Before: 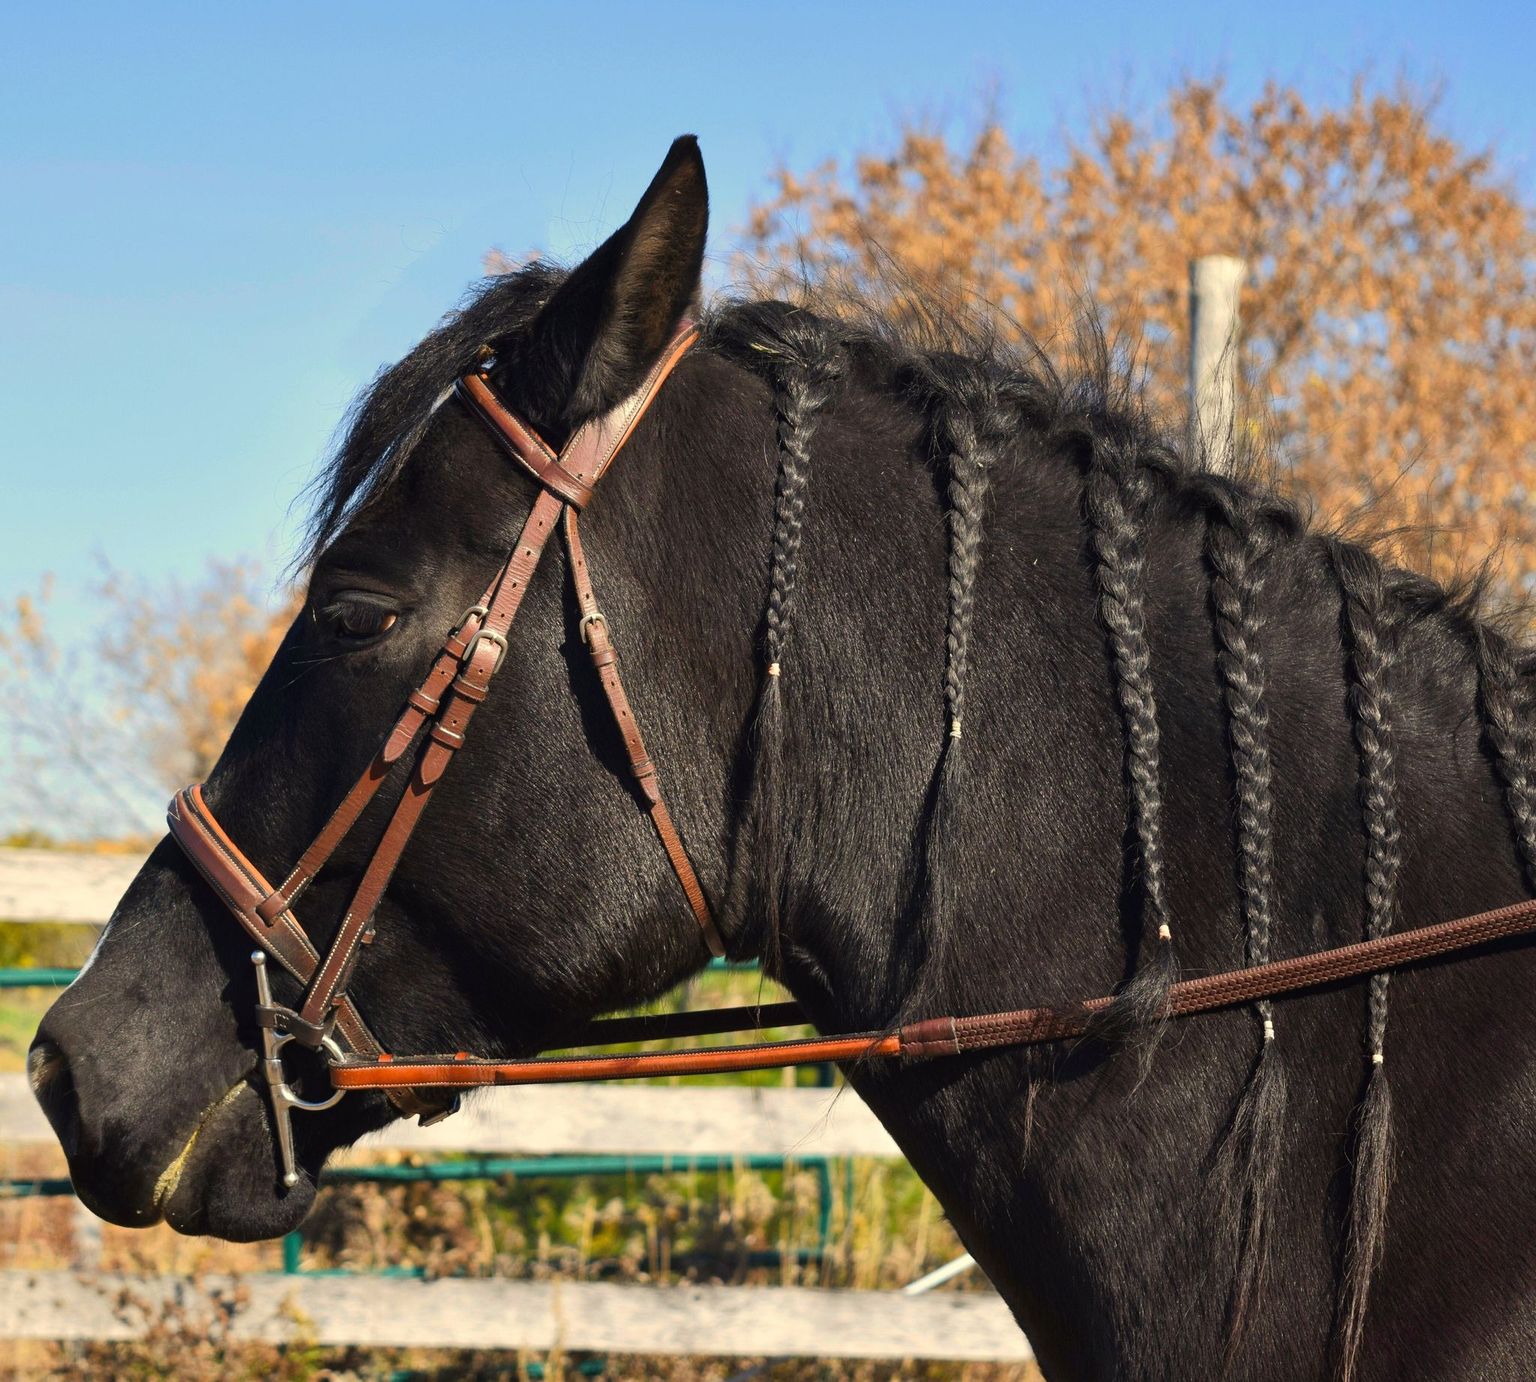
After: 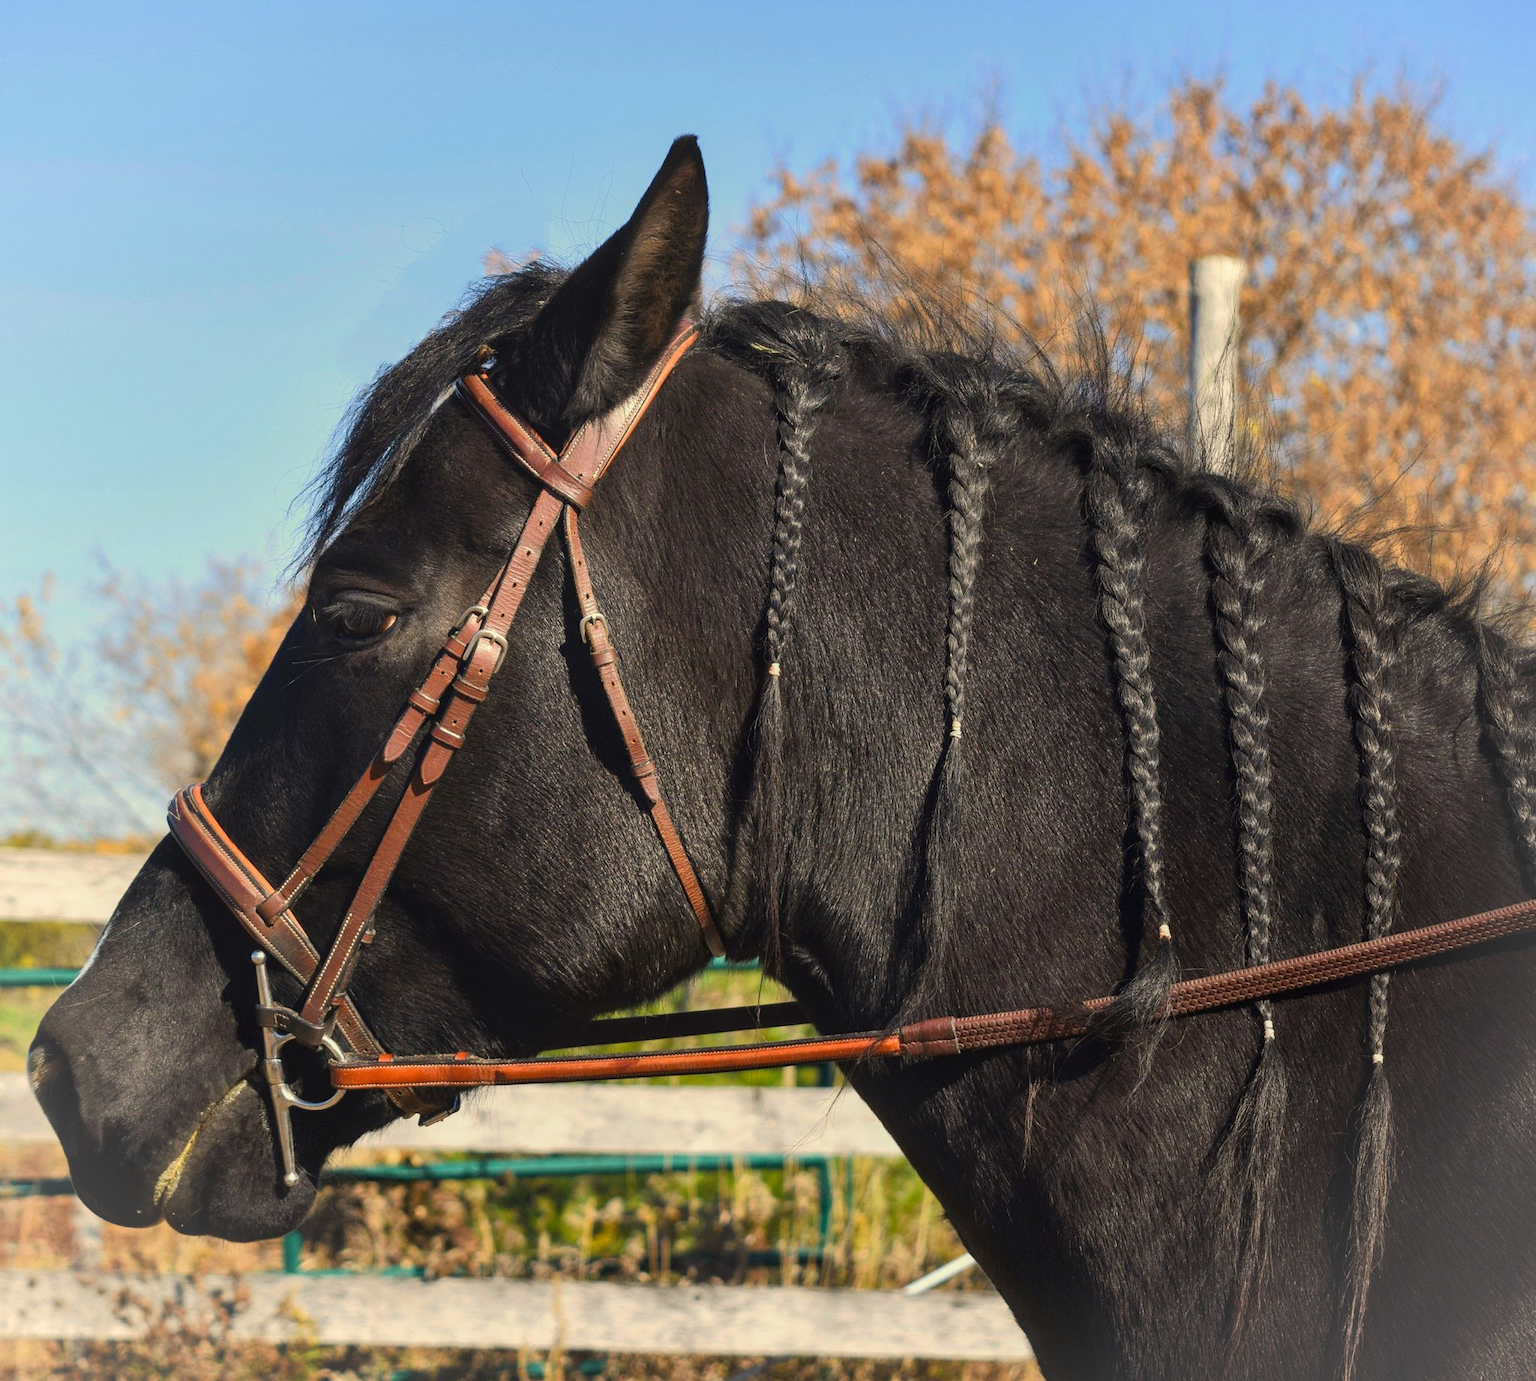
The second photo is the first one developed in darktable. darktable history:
vignetting: brightness 0.064, saturation -0.003, dithering 8-bit output
local contrast: detail 109%
